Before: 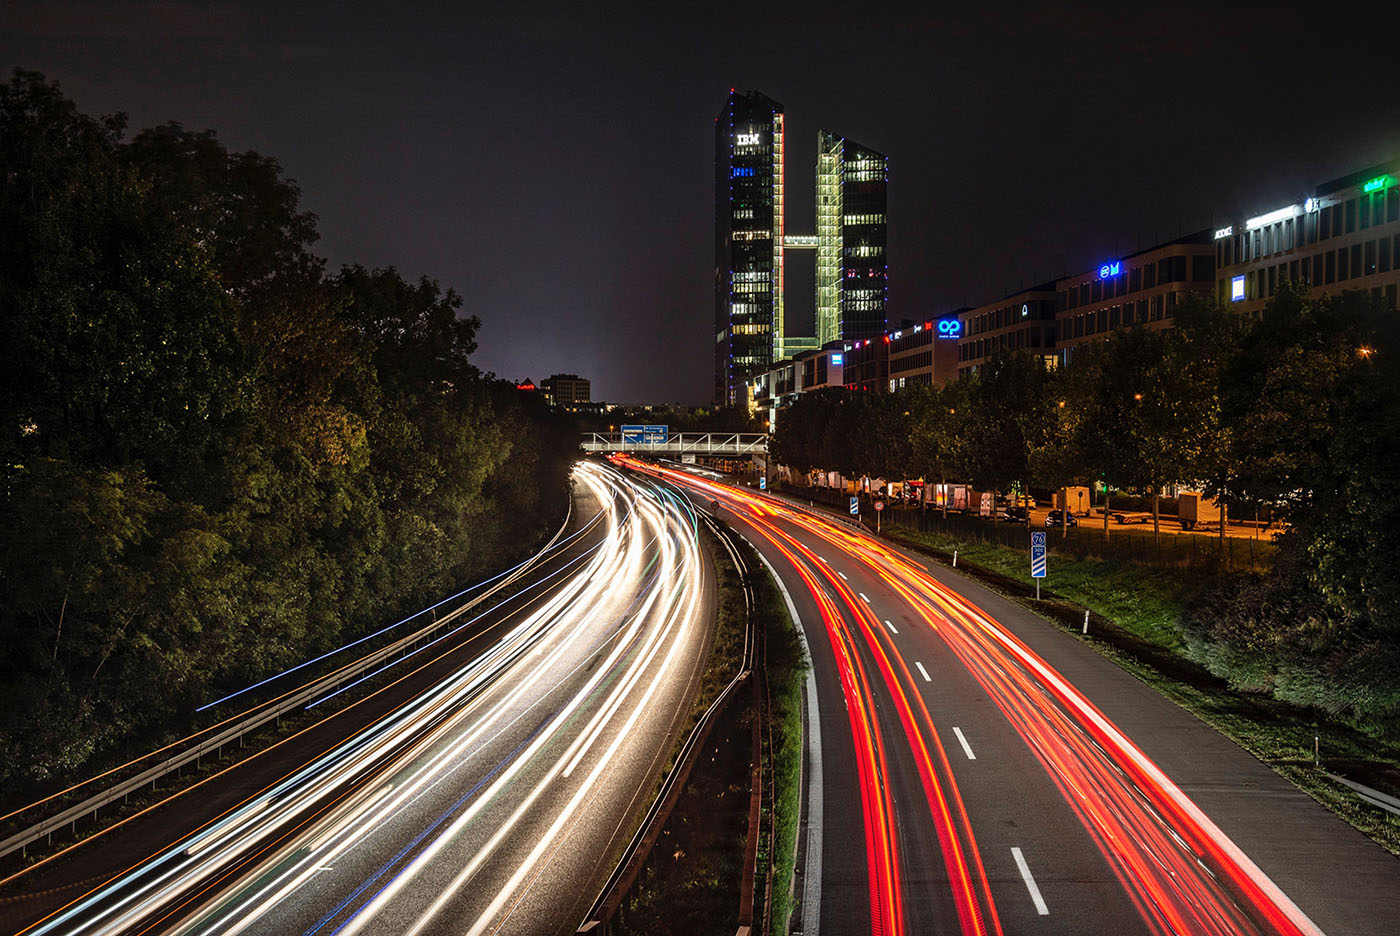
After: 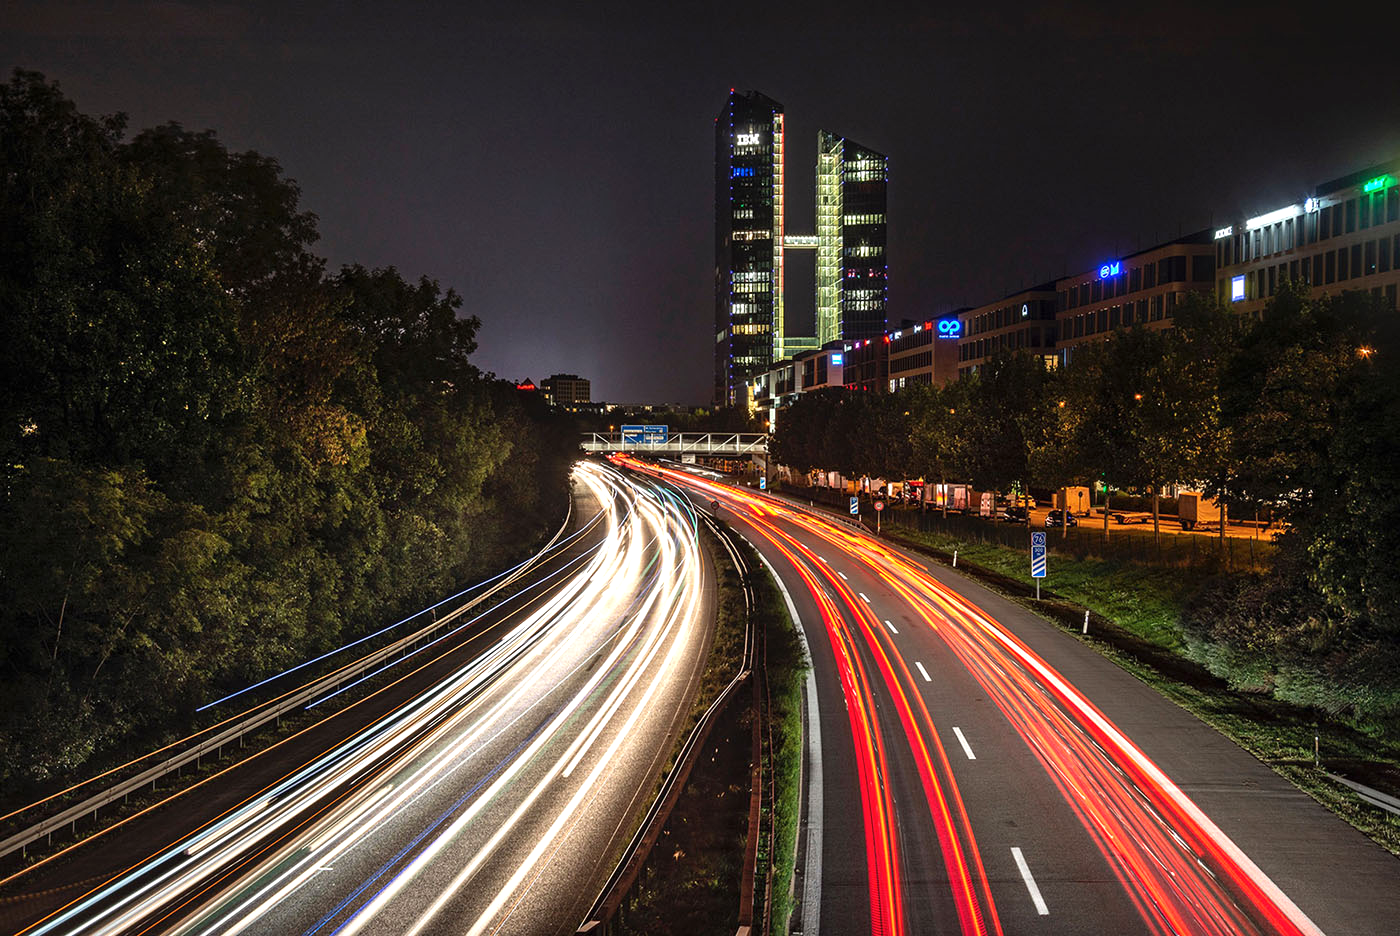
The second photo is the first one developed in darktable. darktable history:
color correction: highlights a* 0.029, highlights b* -0.425
exposure: black level correction 0, exposure 0.392 EV, compensate highlight preservation false
